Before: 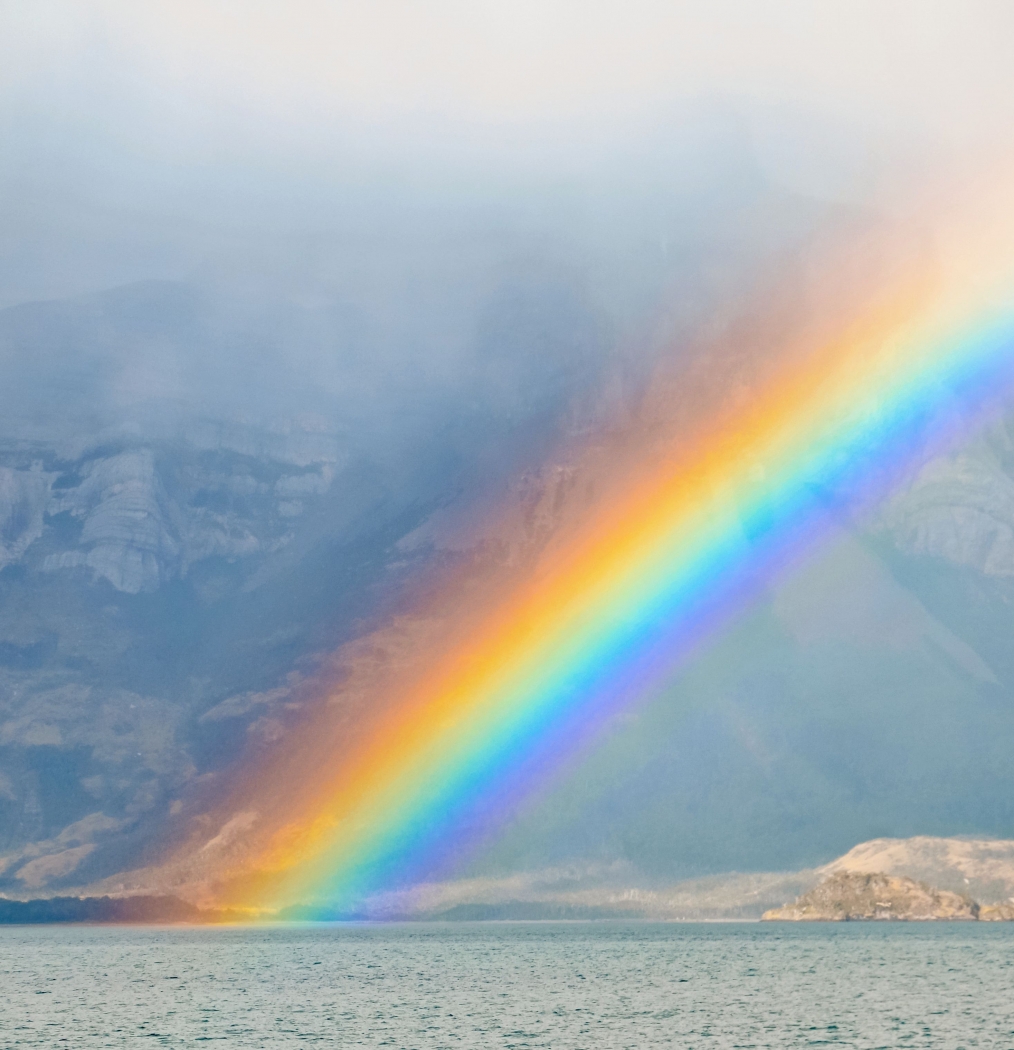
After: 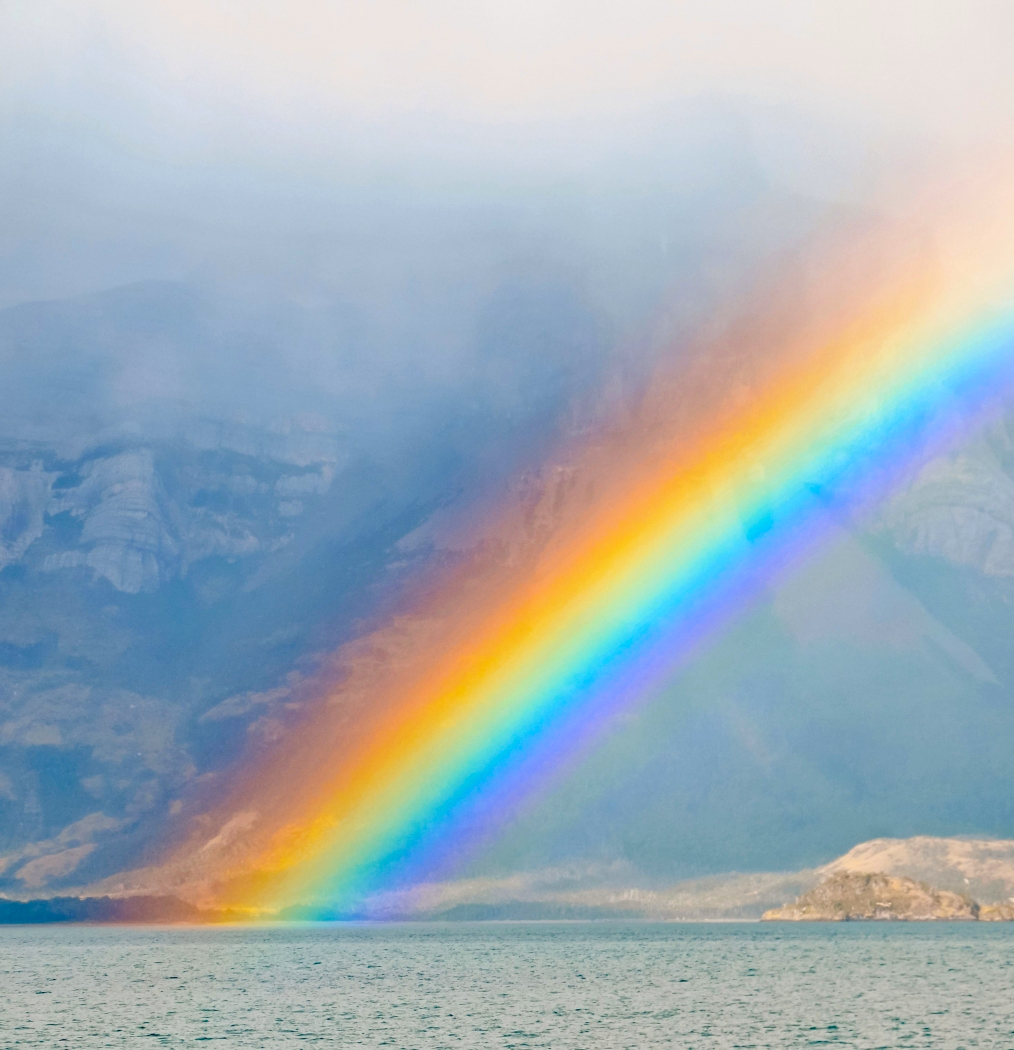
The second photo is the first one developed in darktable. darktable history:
tone equalizer: edges refinement/feathering 500, mask exposure compensation -1.26 EV, preserve details no
color balance rgb: highlights gain › chroma 0.241%, highlights gain › hue 330.86°, linear chroma grading › shadows -8.667%, linear chroma grading › global chroma 9.92%, perceptual saturation grading › global saturation 20%, perceptual saturation grading › highlights -24.962%, perceptual saturation grading › shadows 24.74%, global vibrance 20%
